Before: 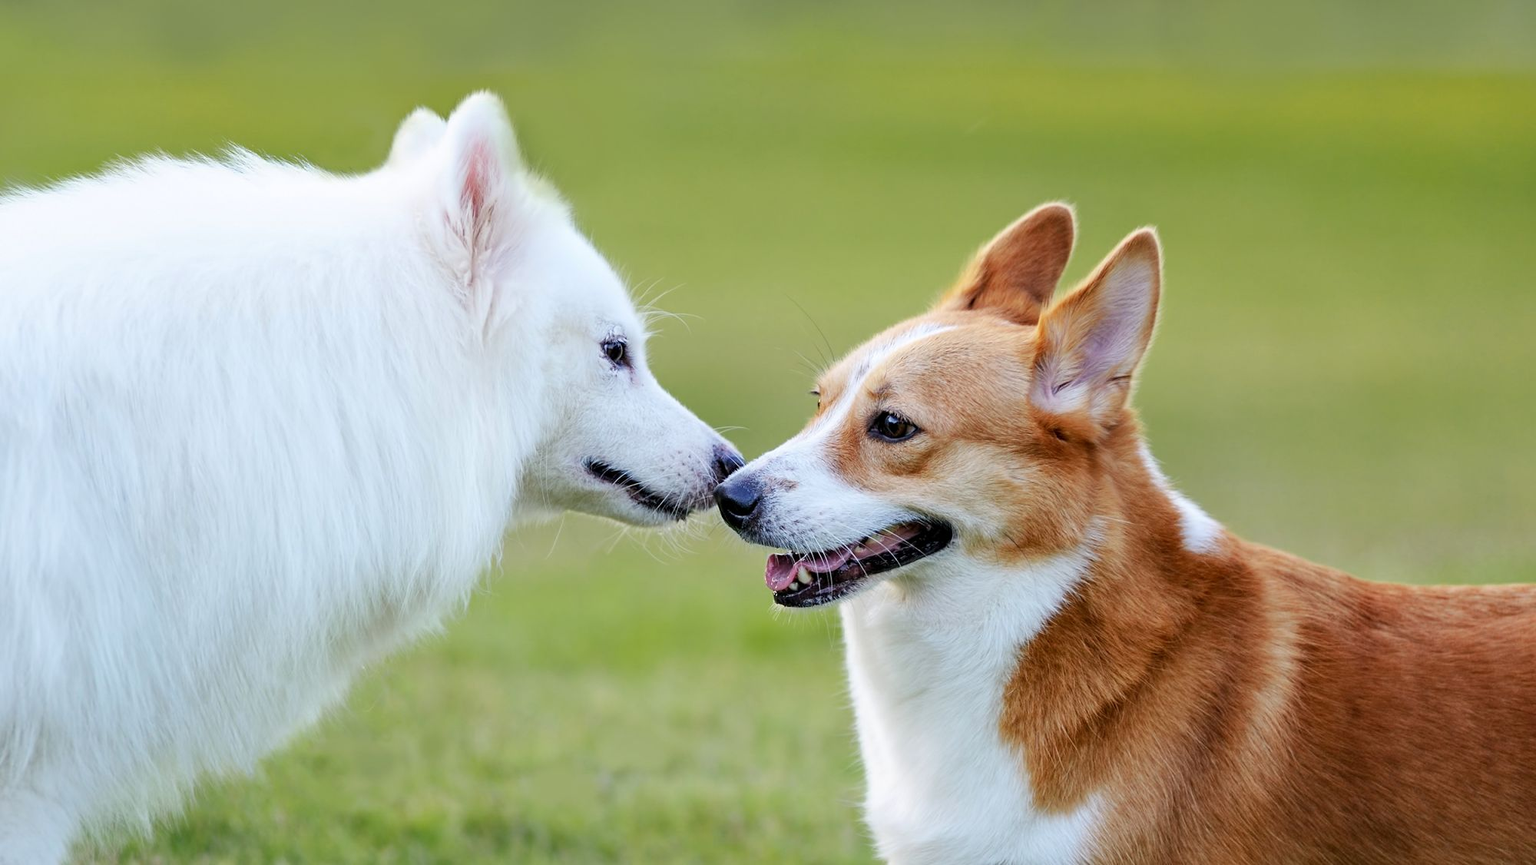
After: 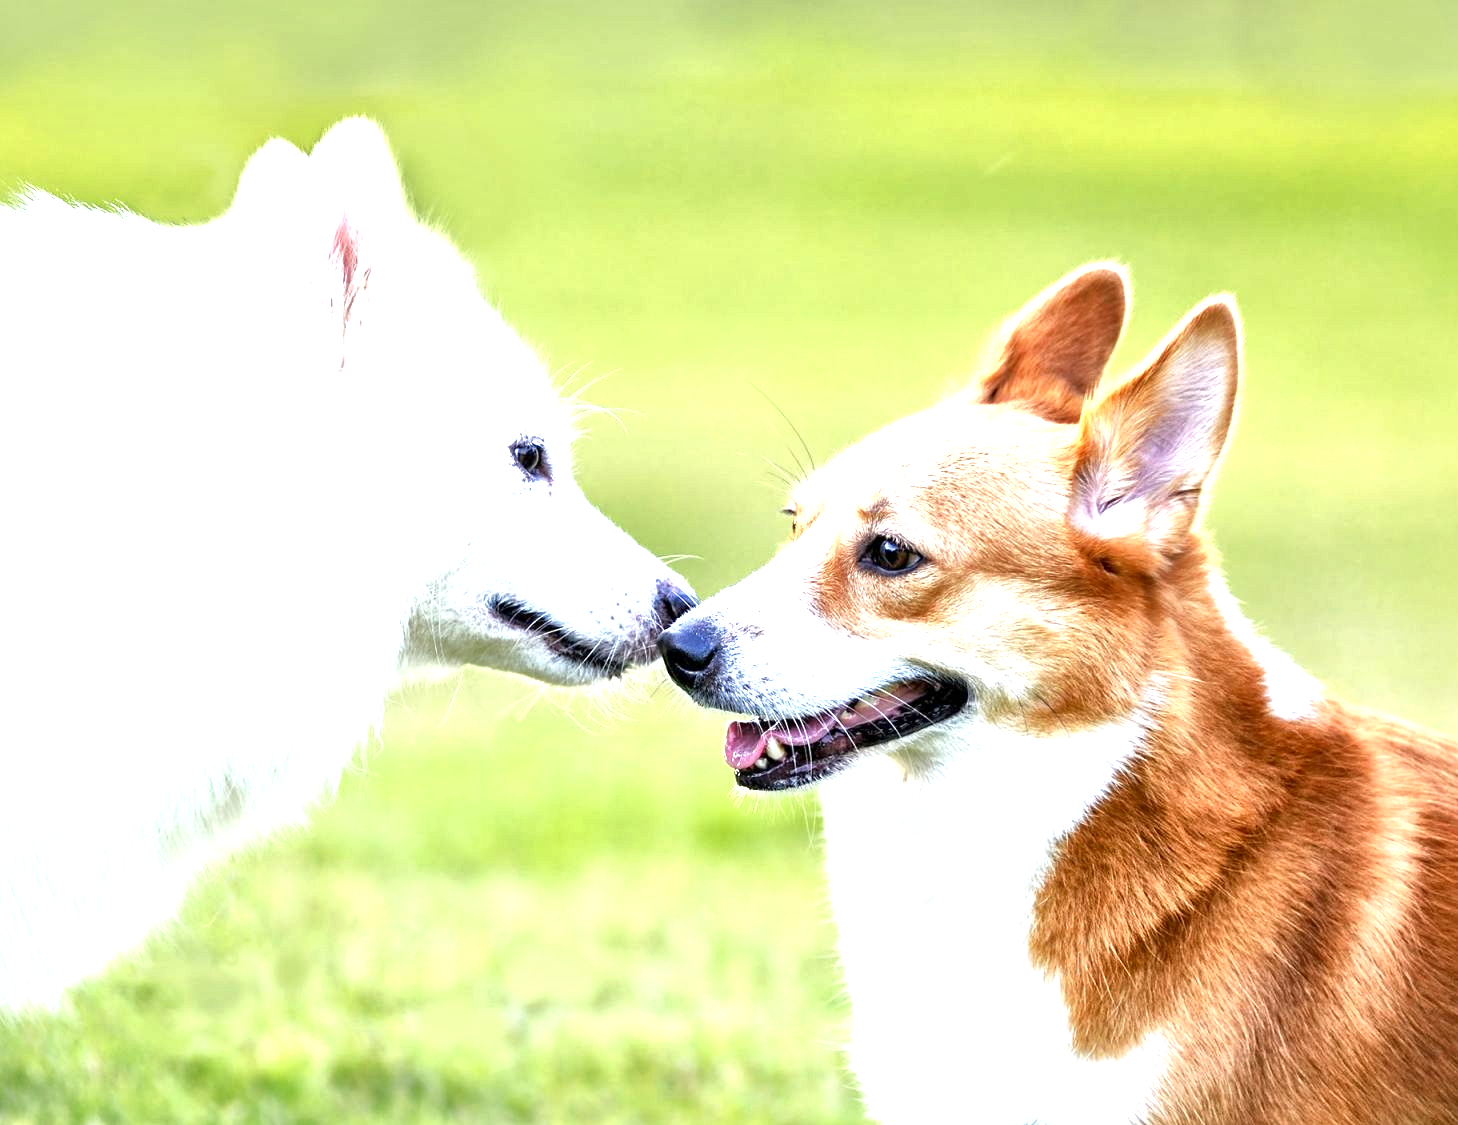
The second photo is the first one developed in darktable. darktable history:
exposure: black level correction 0, exposure 1.356 EV, compensate highlight preservation false
crop: left 13.616%, right 13.471%
local contrast: mode bilateral grid, contrast 20, coarseness 50, detail 171%, midtone range 0.2
